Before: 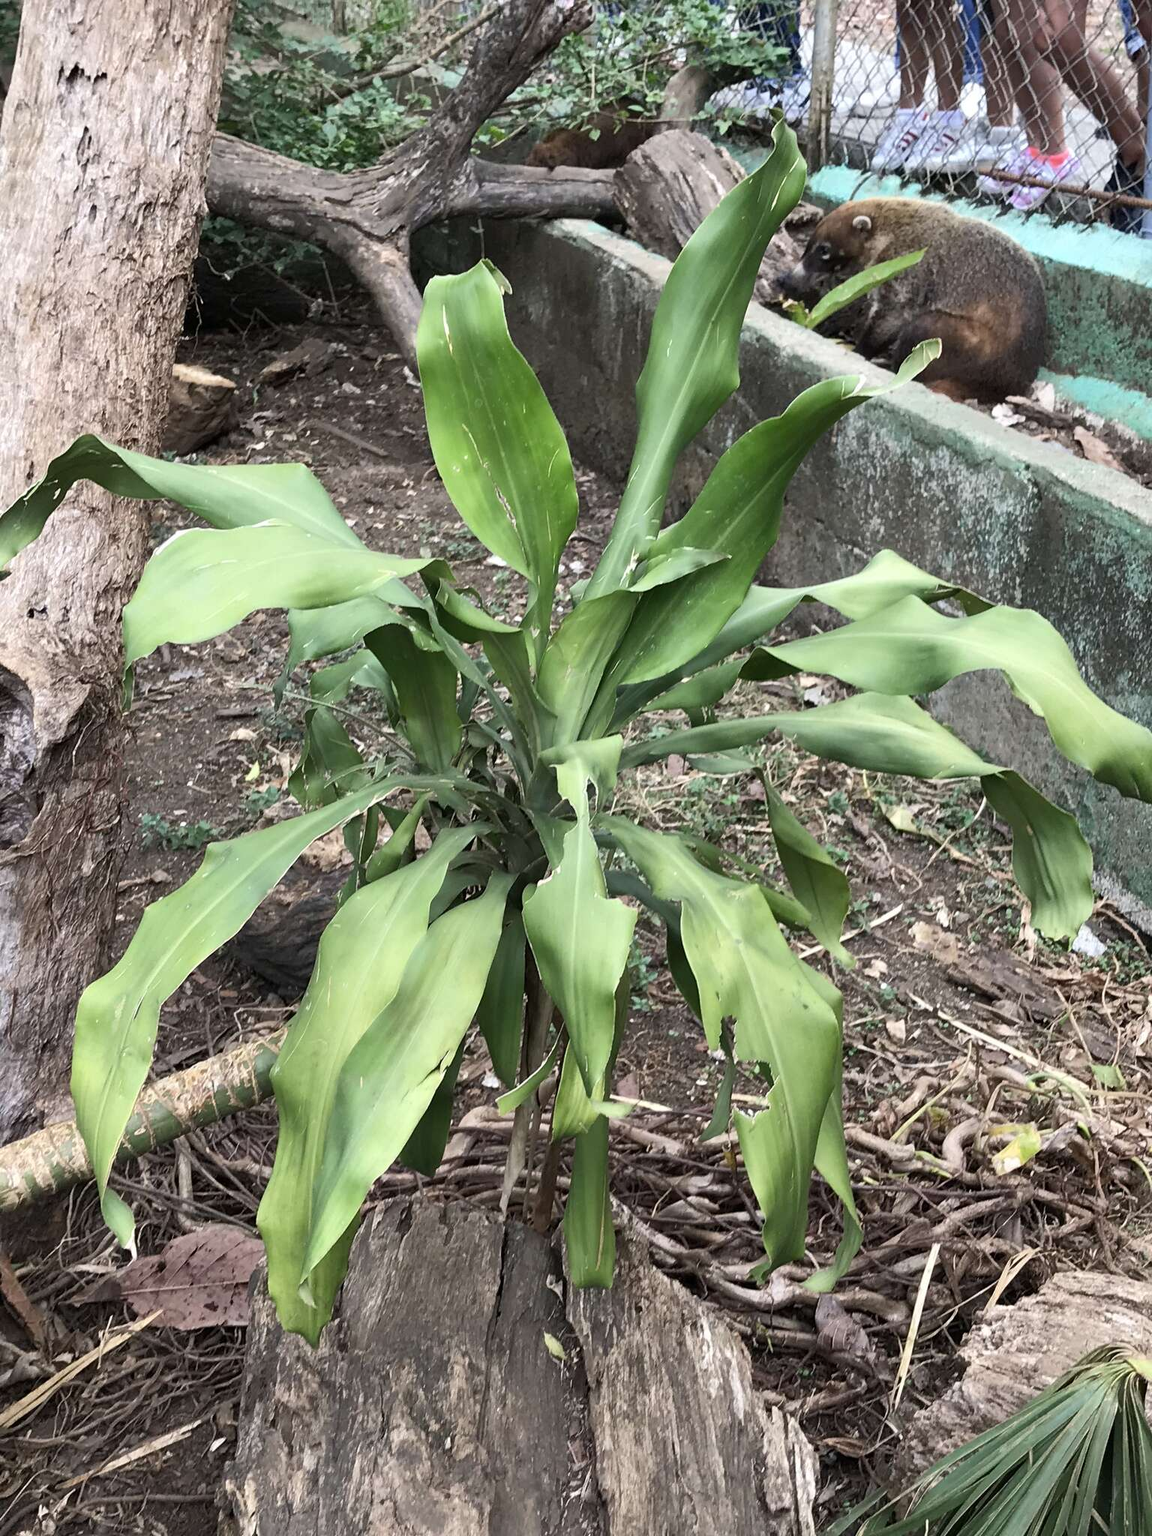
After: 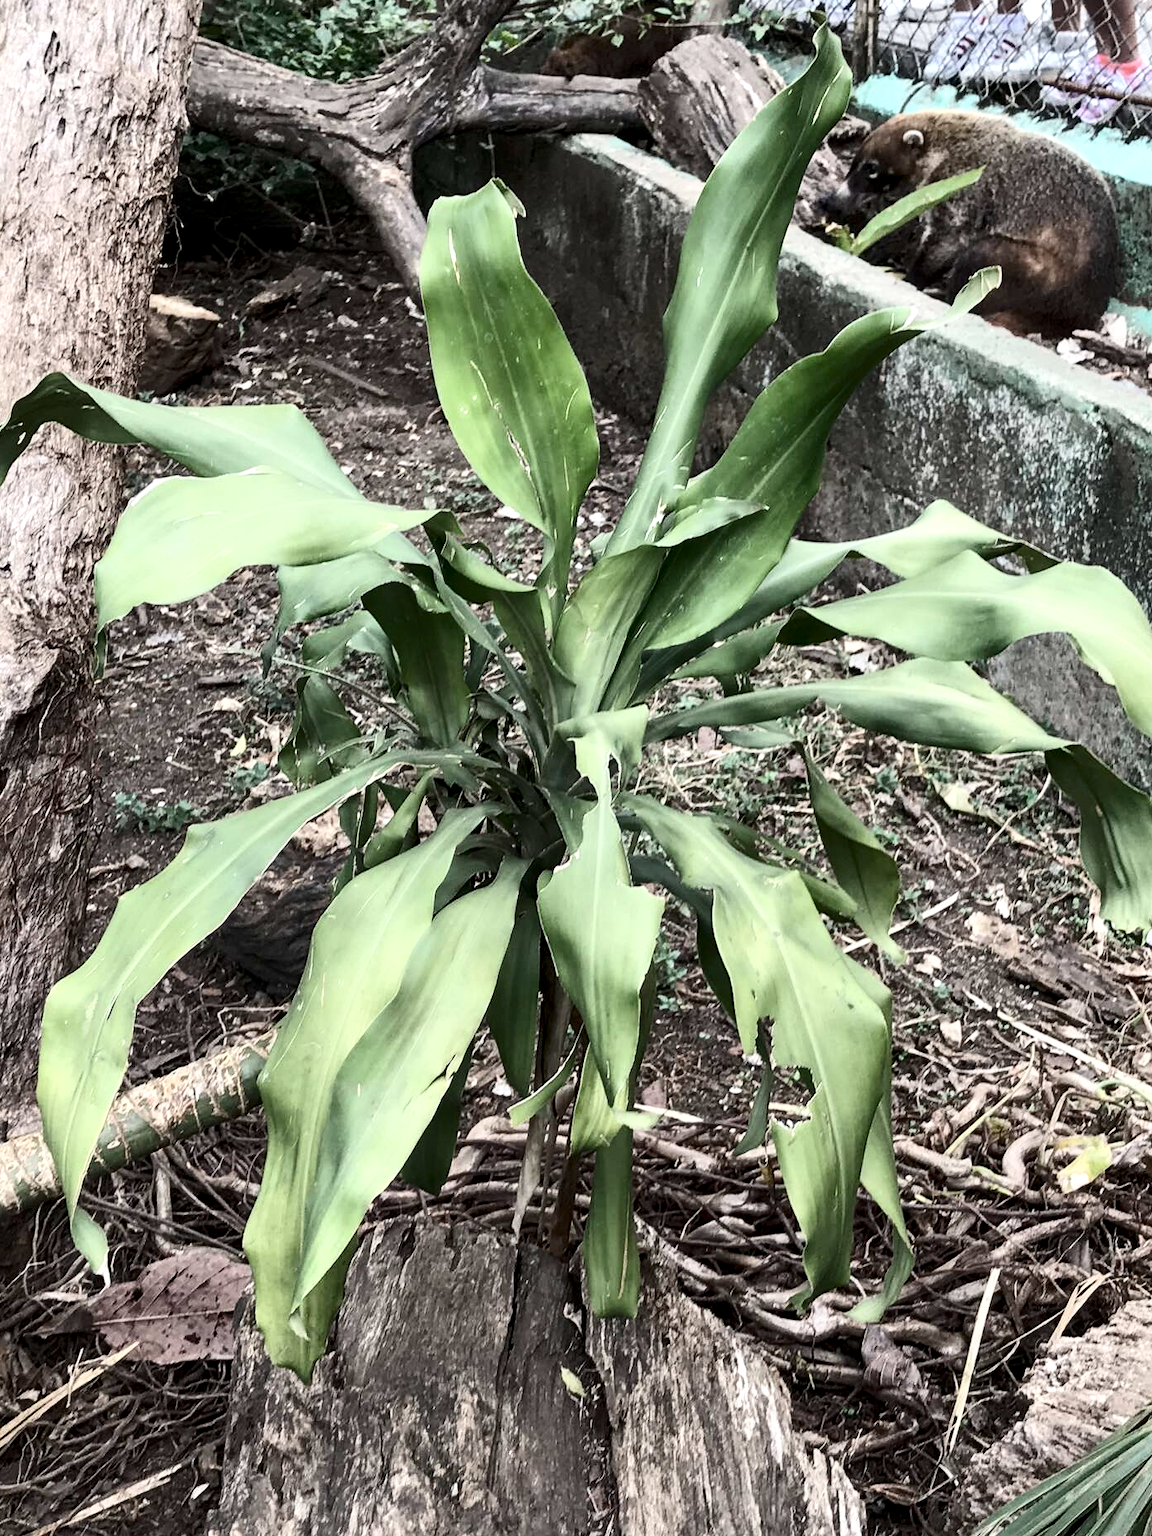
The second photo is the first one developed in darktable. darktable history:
crop: left 3.305%, top 6.436%, right 6.389%, bottom 3.258%
local contrast: highlights 83%, shadows 81%
contrast brightness saturation: contrast 0.25, saturation -0.31
